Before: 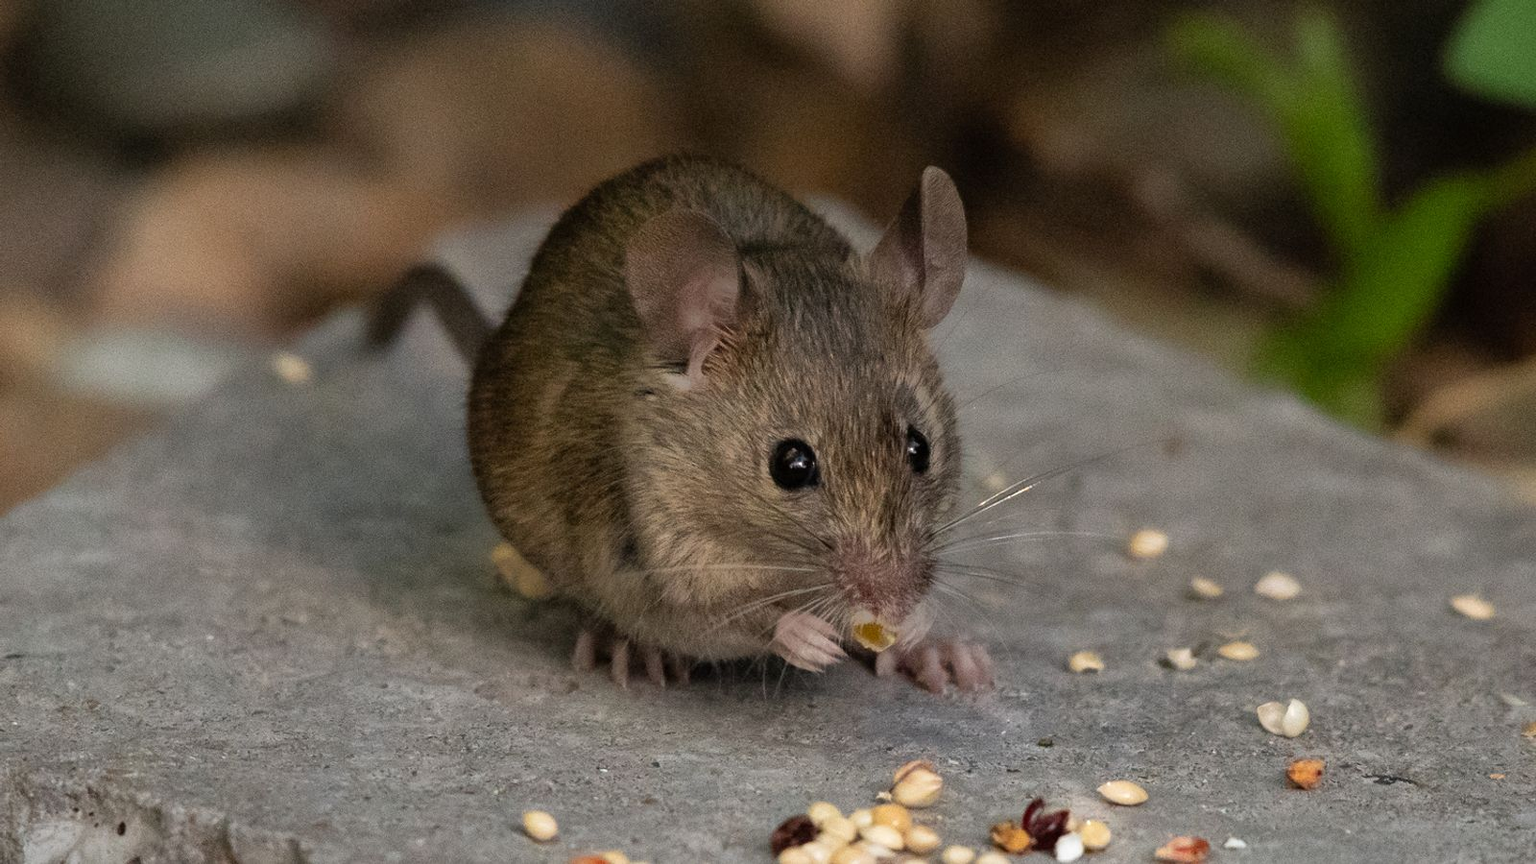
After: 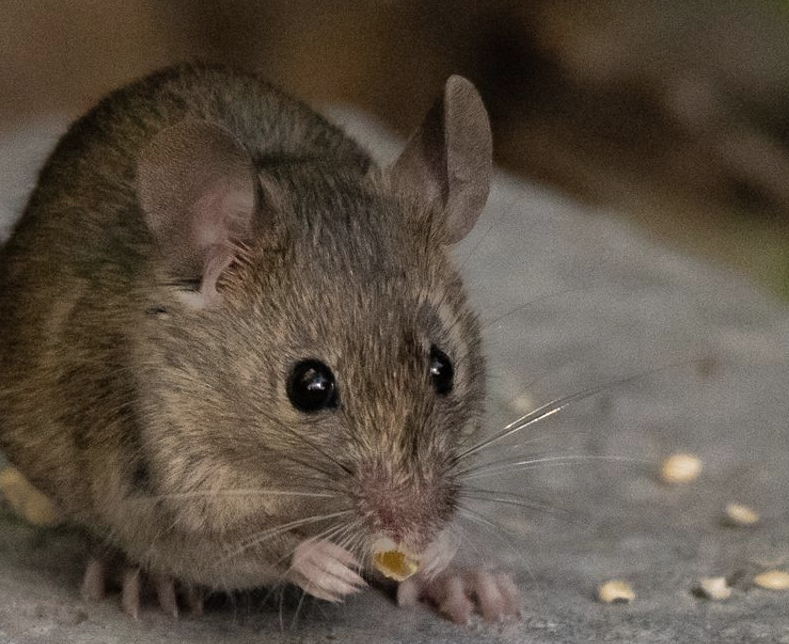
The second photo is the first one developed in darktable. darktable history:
color correction: highlights b* -0.054, saturation 0.856
crop: left 32.226%, top 10.962%, right 18.448%, bottom 17.403%
